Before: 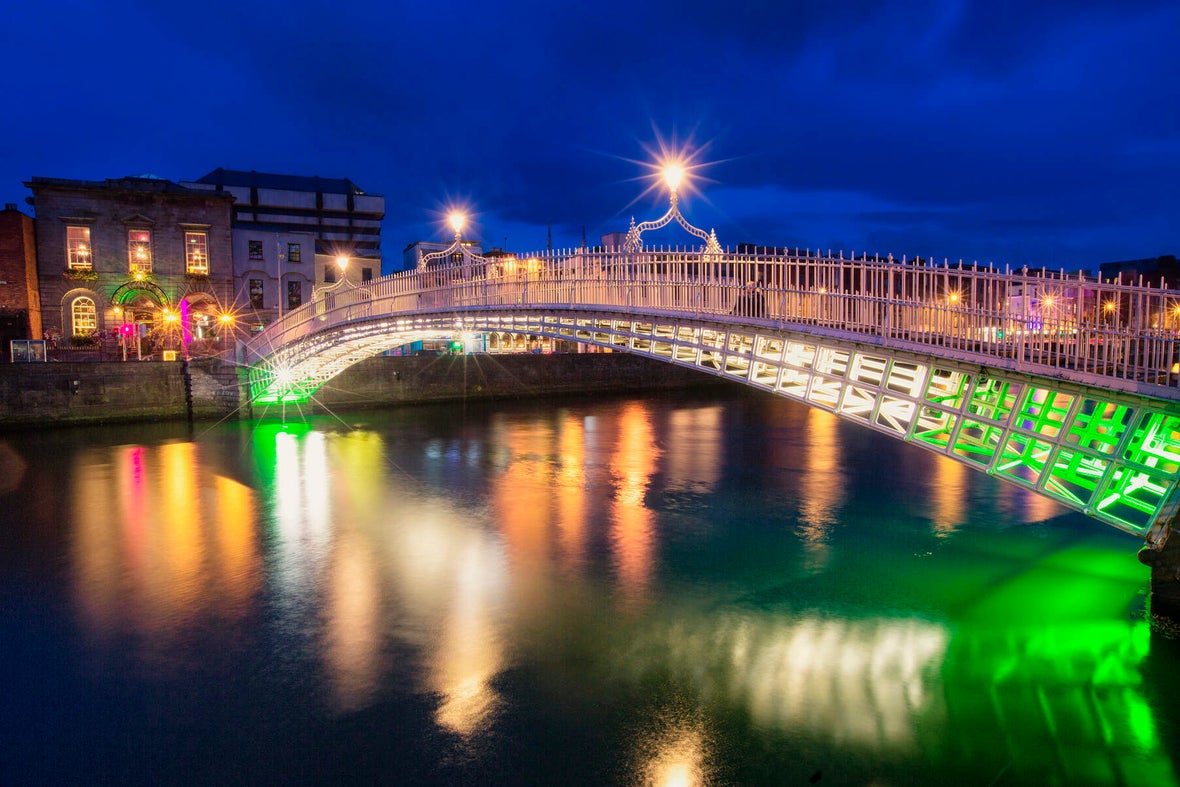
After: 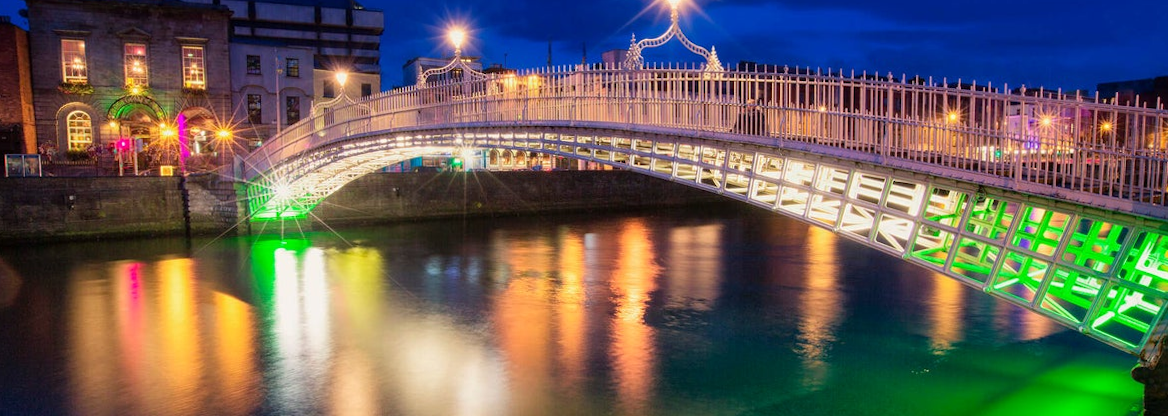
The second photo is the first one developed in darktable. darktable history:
crop and rotate: top 23.043%, bottom 23.437%
rotate and perspective: rotation 0.174°, lens shift (vertical) 0.013, lens shift (horizontal) 0.019, shear 0.001, automatic cropping original format, crop left 0.007, crop right 0.991, crop top 0.016, crop bottom 0.997
